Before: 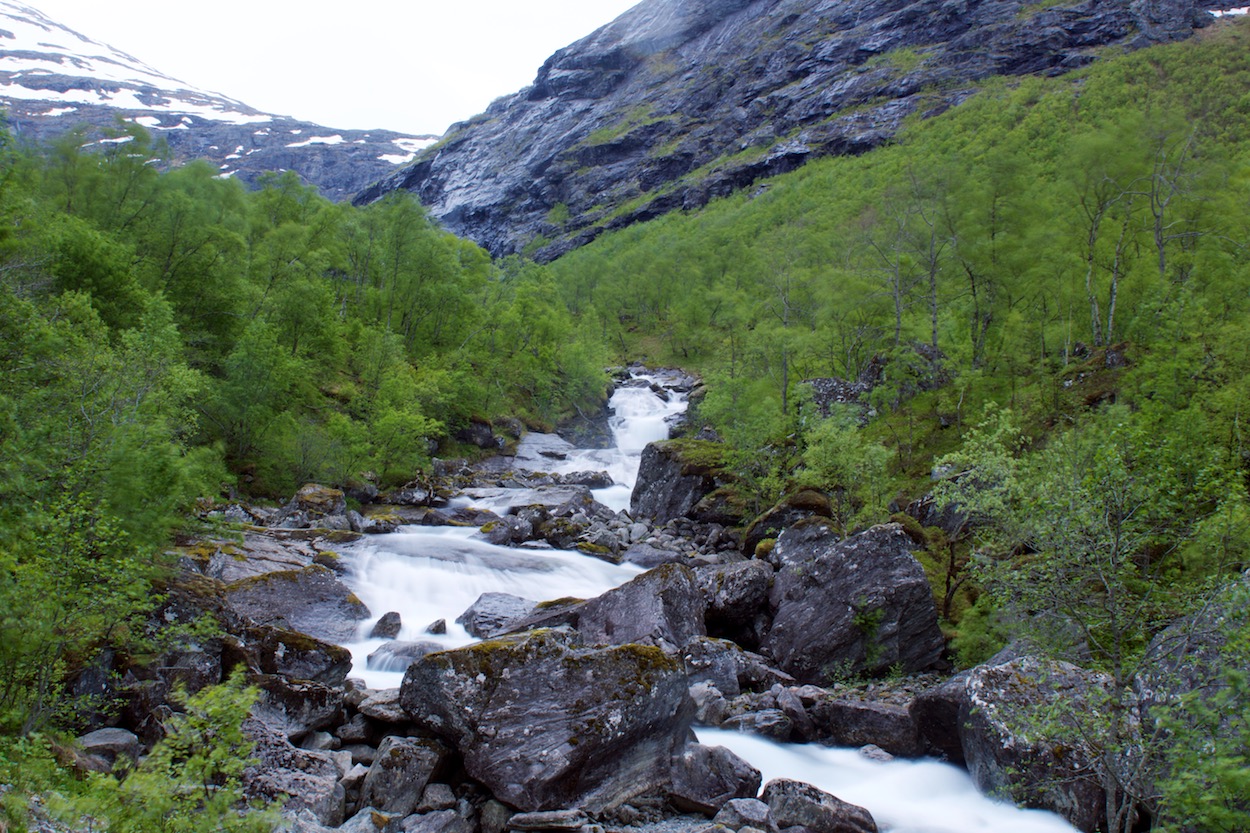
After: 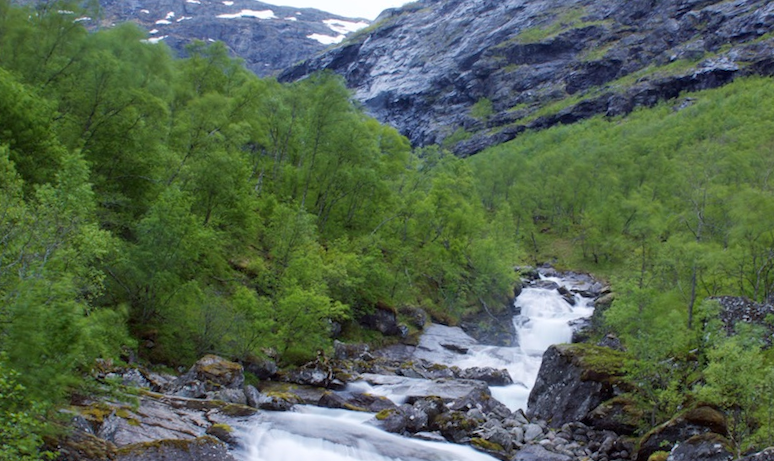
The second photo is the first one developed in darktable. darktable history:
crop and rotate: angle -5.21°, left 2.081%, top 7.042%, right 27.758%, bottom 30.223%
